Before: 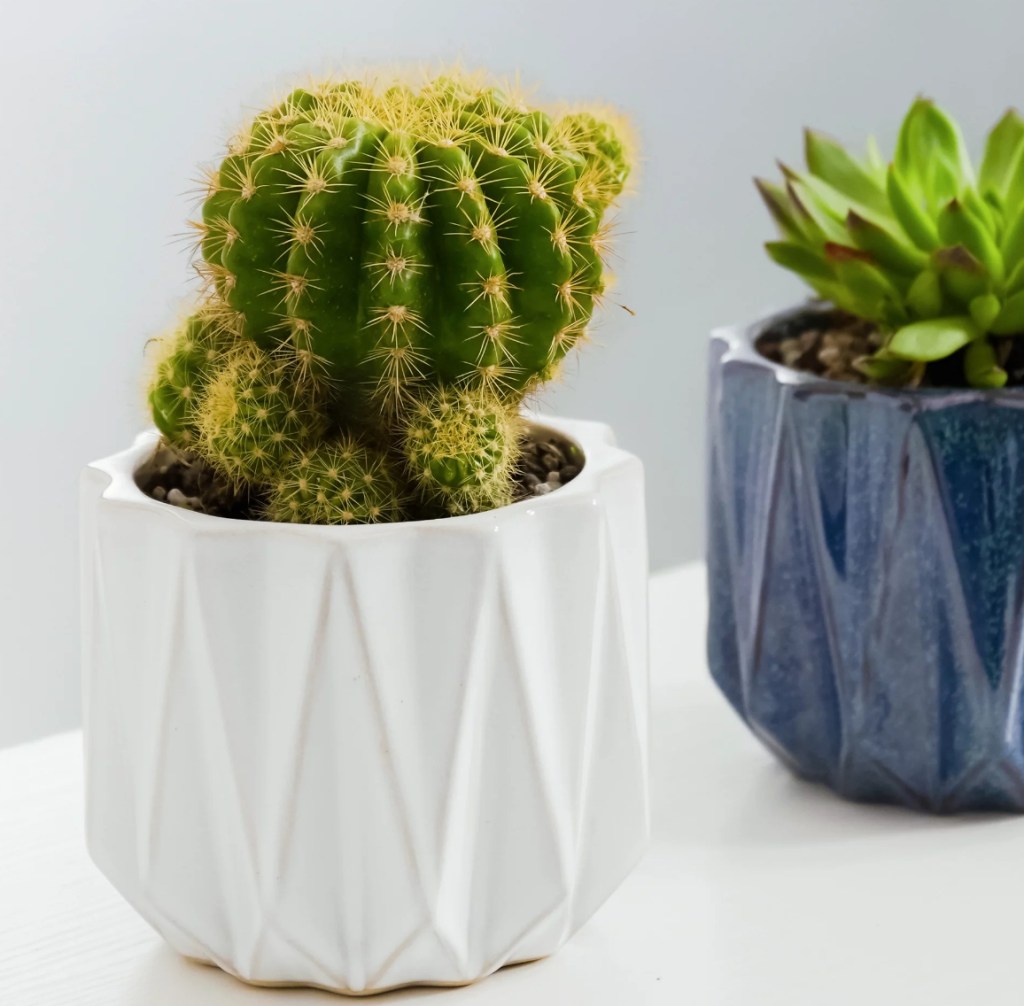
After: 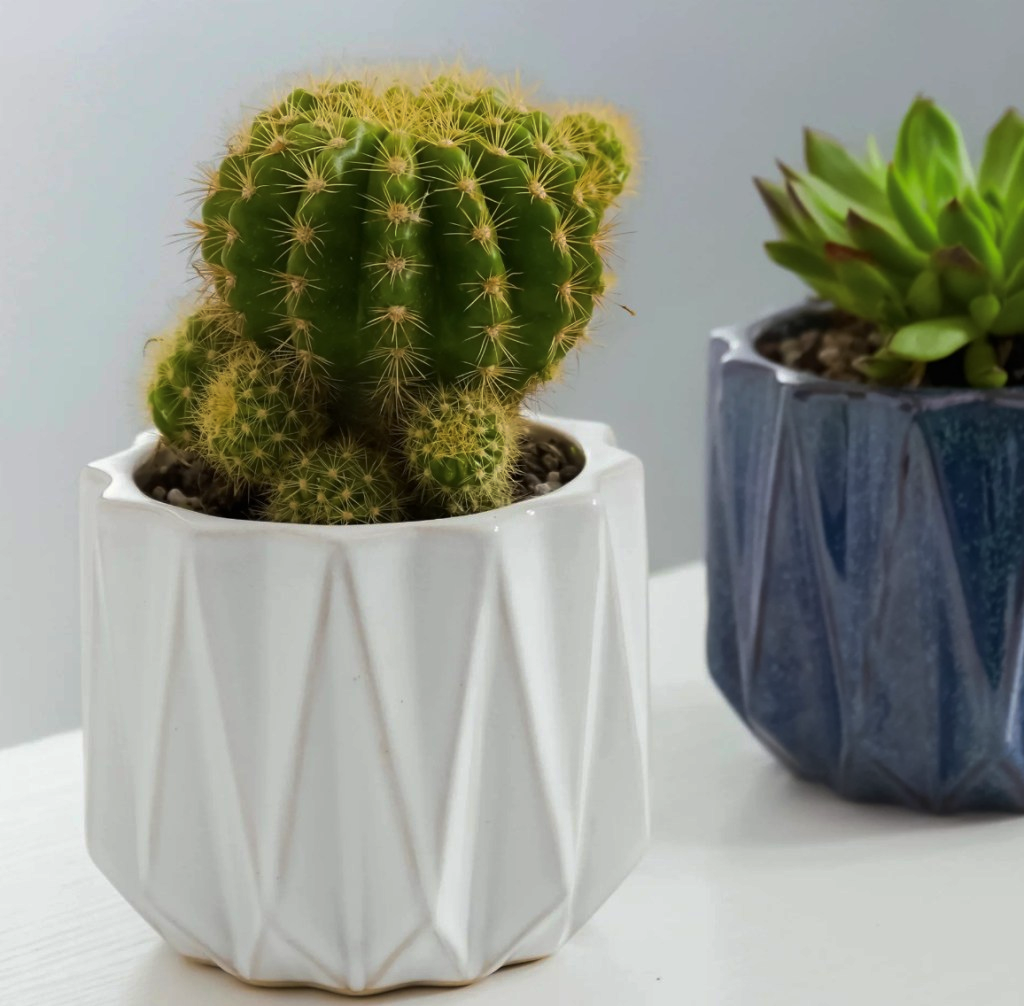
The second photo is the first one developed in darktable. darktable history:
tone curve: curves: ch0 [(0, 0) (0.797, 0.684) (1, 1)], preserve colors none
